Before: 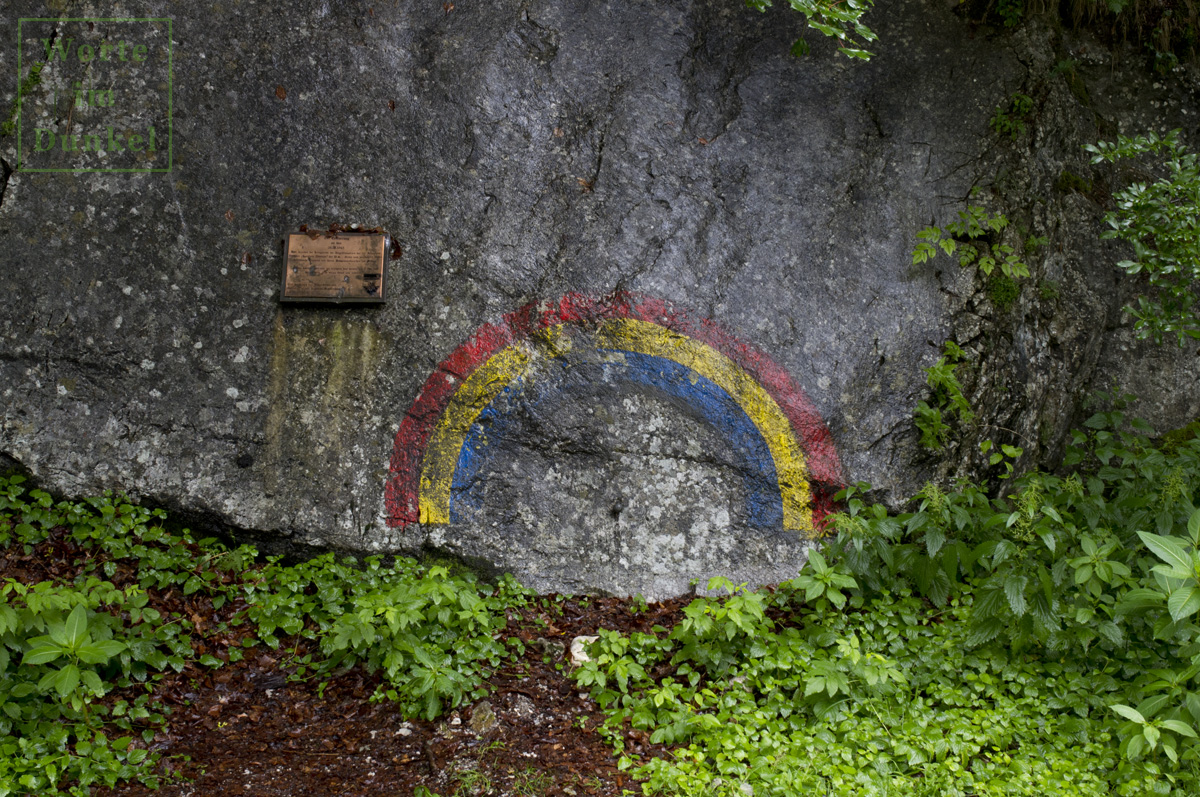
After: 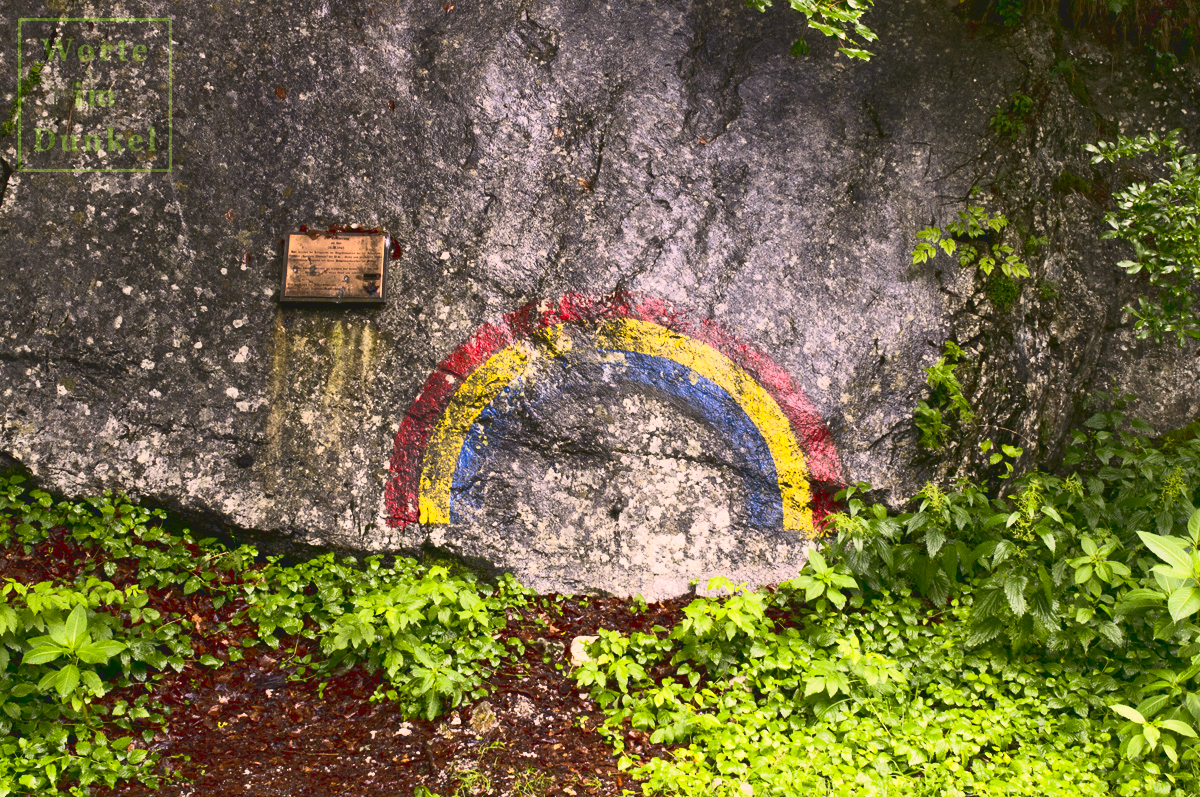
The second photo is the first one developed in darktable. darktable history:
tone curve: curves: ch0 [(0, 0.098) (0.262, 0.324) (0.421, 0.59) (0.54, 0.803) (0.725, 0.922) (0.99, 0.974)], color space Lab, linked channels, preserve colors none
color correction: highlights a* 11.96, highlights b* 11.58
local contrast: mode bilateral grid, contrast 20, coarseness 50, detail 120%, midtone range 0.2
